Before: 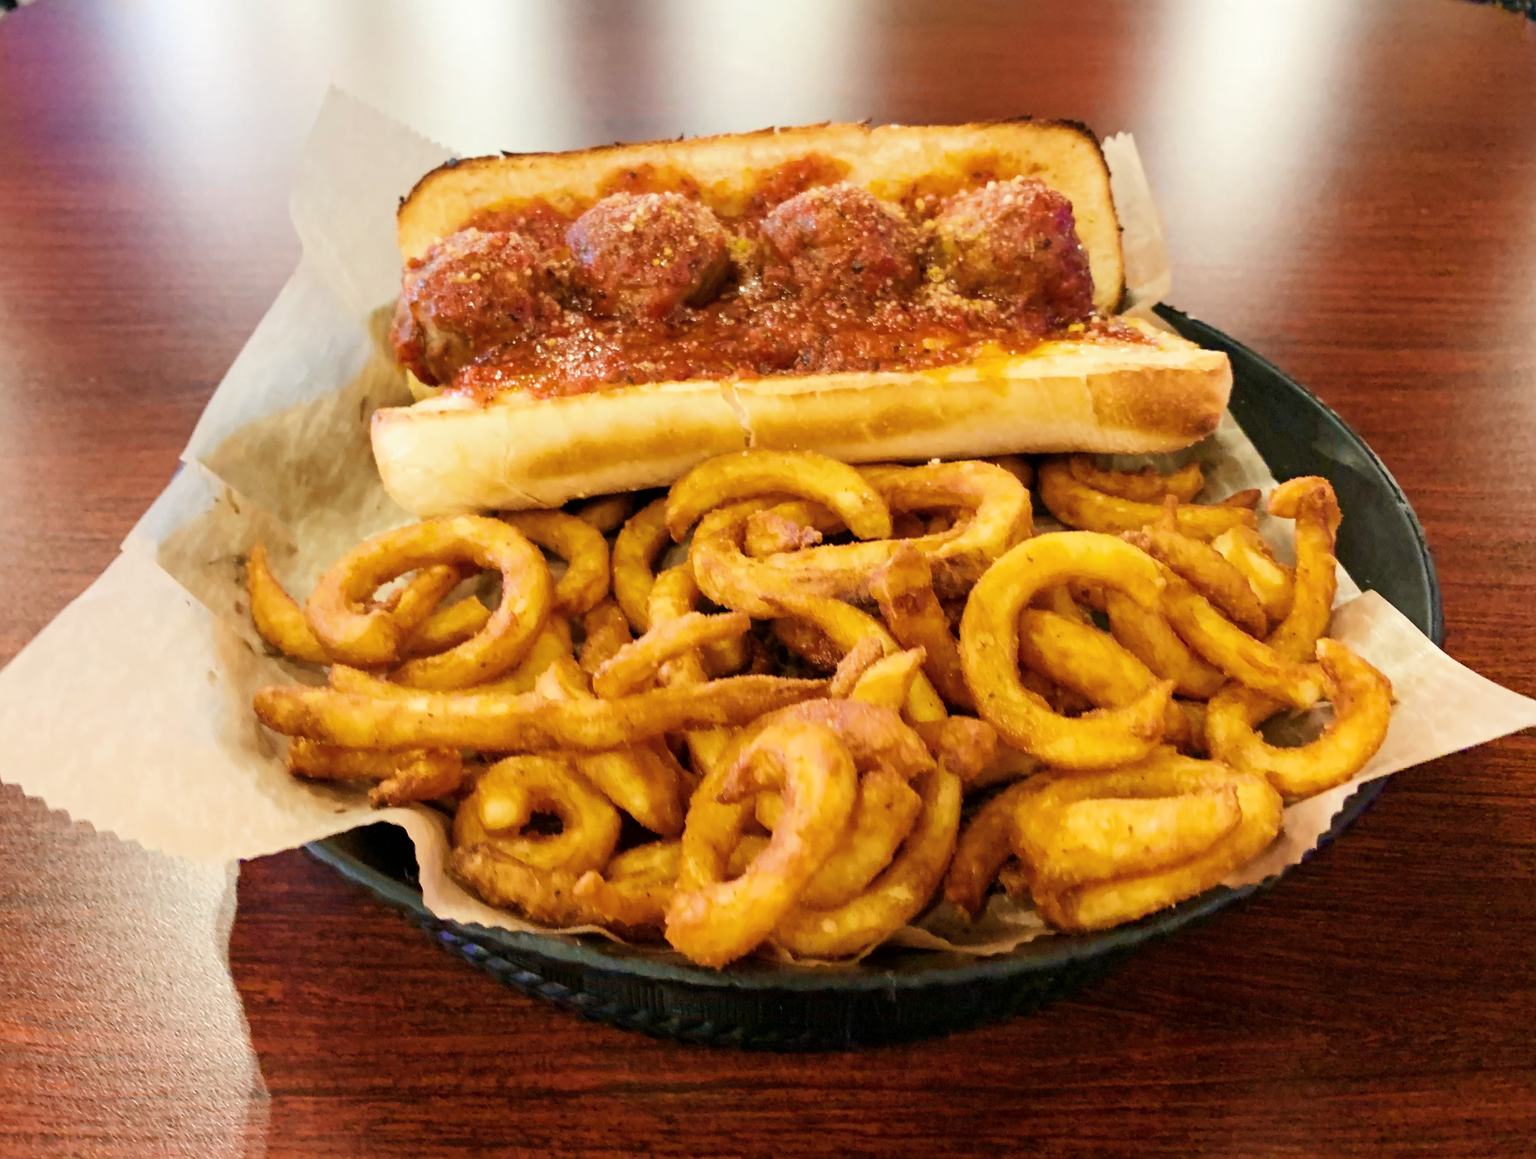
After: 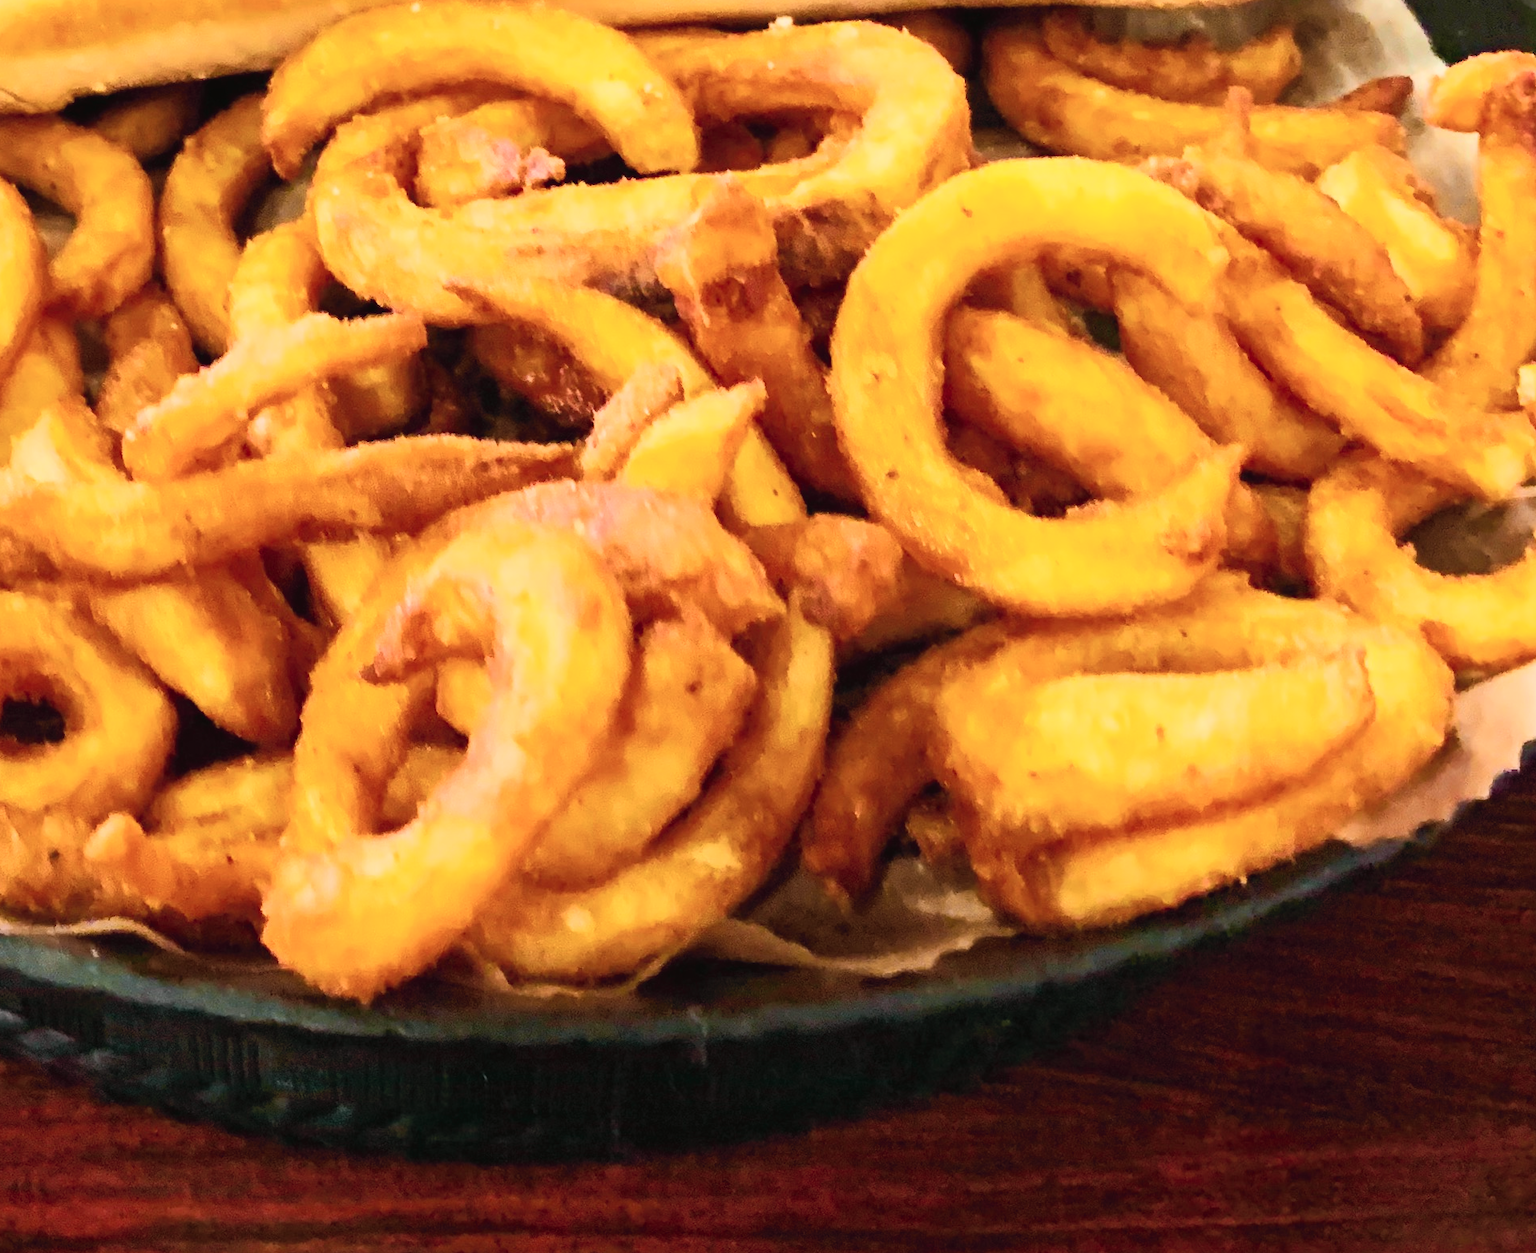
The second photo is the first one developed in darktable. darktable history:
crop: left 34.479%, top 38.822%, right 13.718%, bottom 5.172%
tone curve: curves: ch0 [(0, 0.026) (0.172, 0.194) (0.398, 0.437) (0.469, 0.544) (0.612, 0.741) (0.845, 0.926) (1, 0.968)]; ch1 [(0, 0) (0.437, 0.453) (0.472, 0.467) (0.502, 0.502) (0.531, 0.546) (0.574, 0.583) (0.617, 0.64) (0.699, 0.749) (0.859, 0.919) (1, 1)]; ch2 [(0, 0) (0.33, 0.301) (0.421, 0.443) (0.476, 0.502) (0.511, 0.504) (0.553, 0.553) (0.595, 0.586) (0.664, 0.664) (1, 1)], color space Lab, independent channels, preserve colors none
